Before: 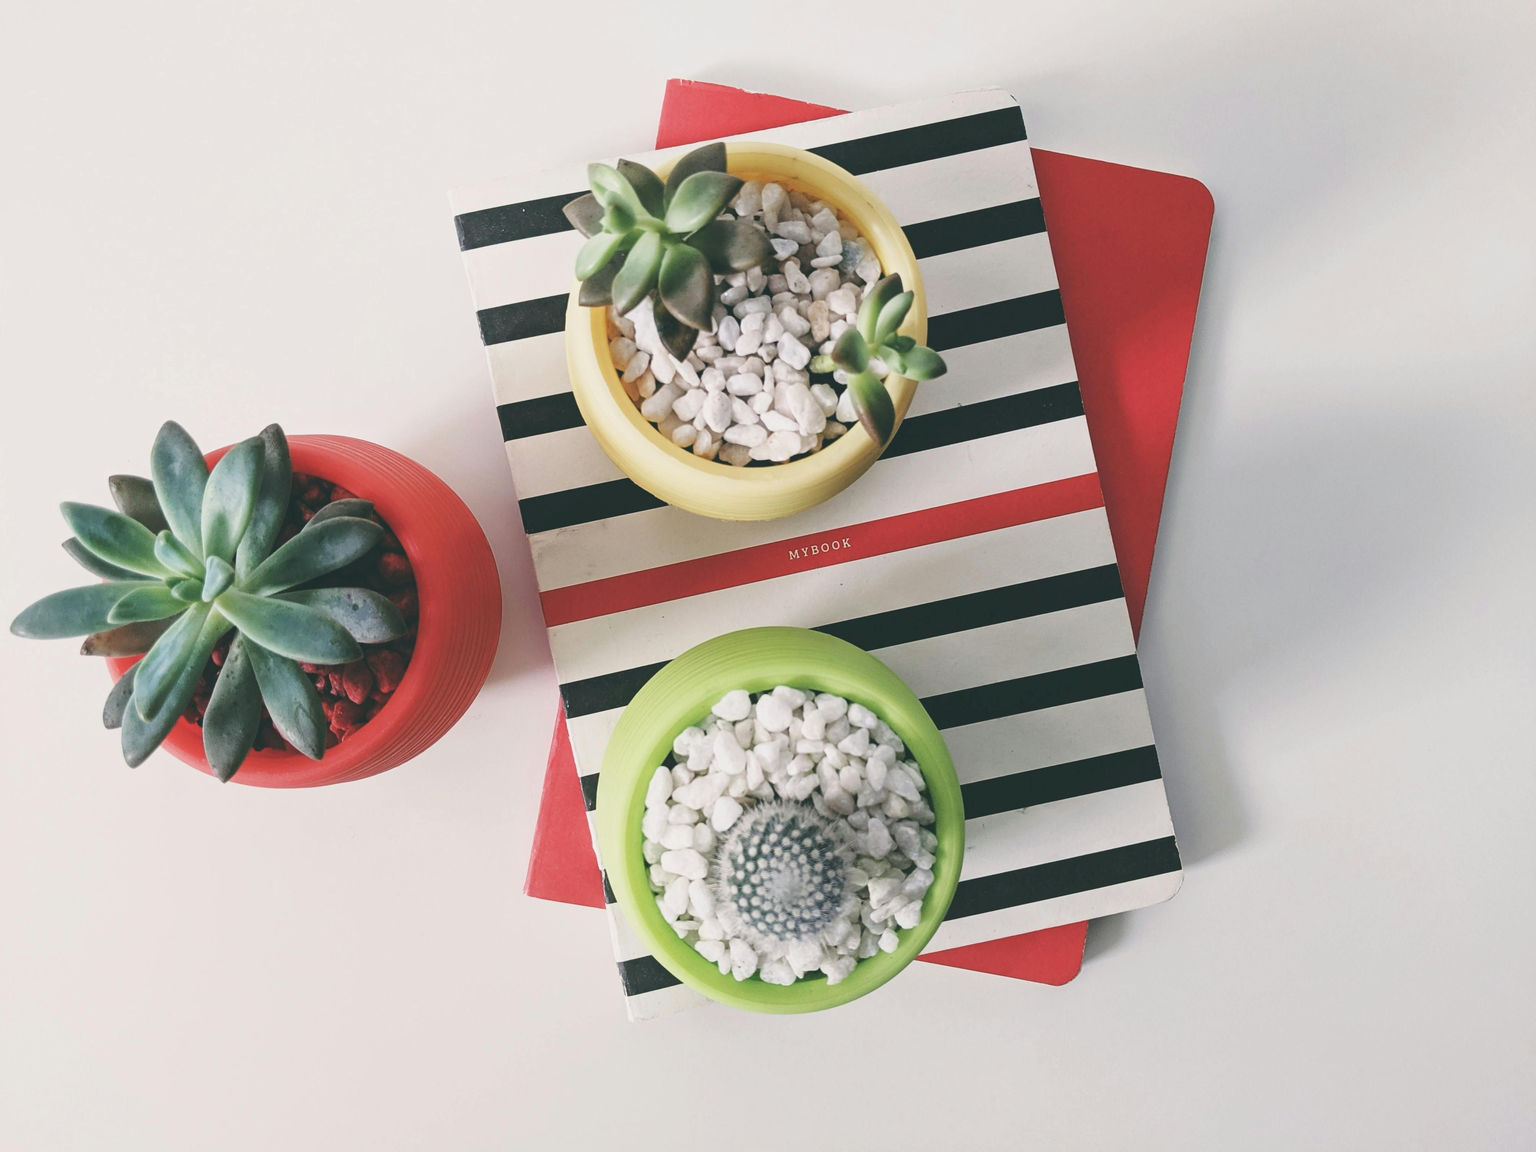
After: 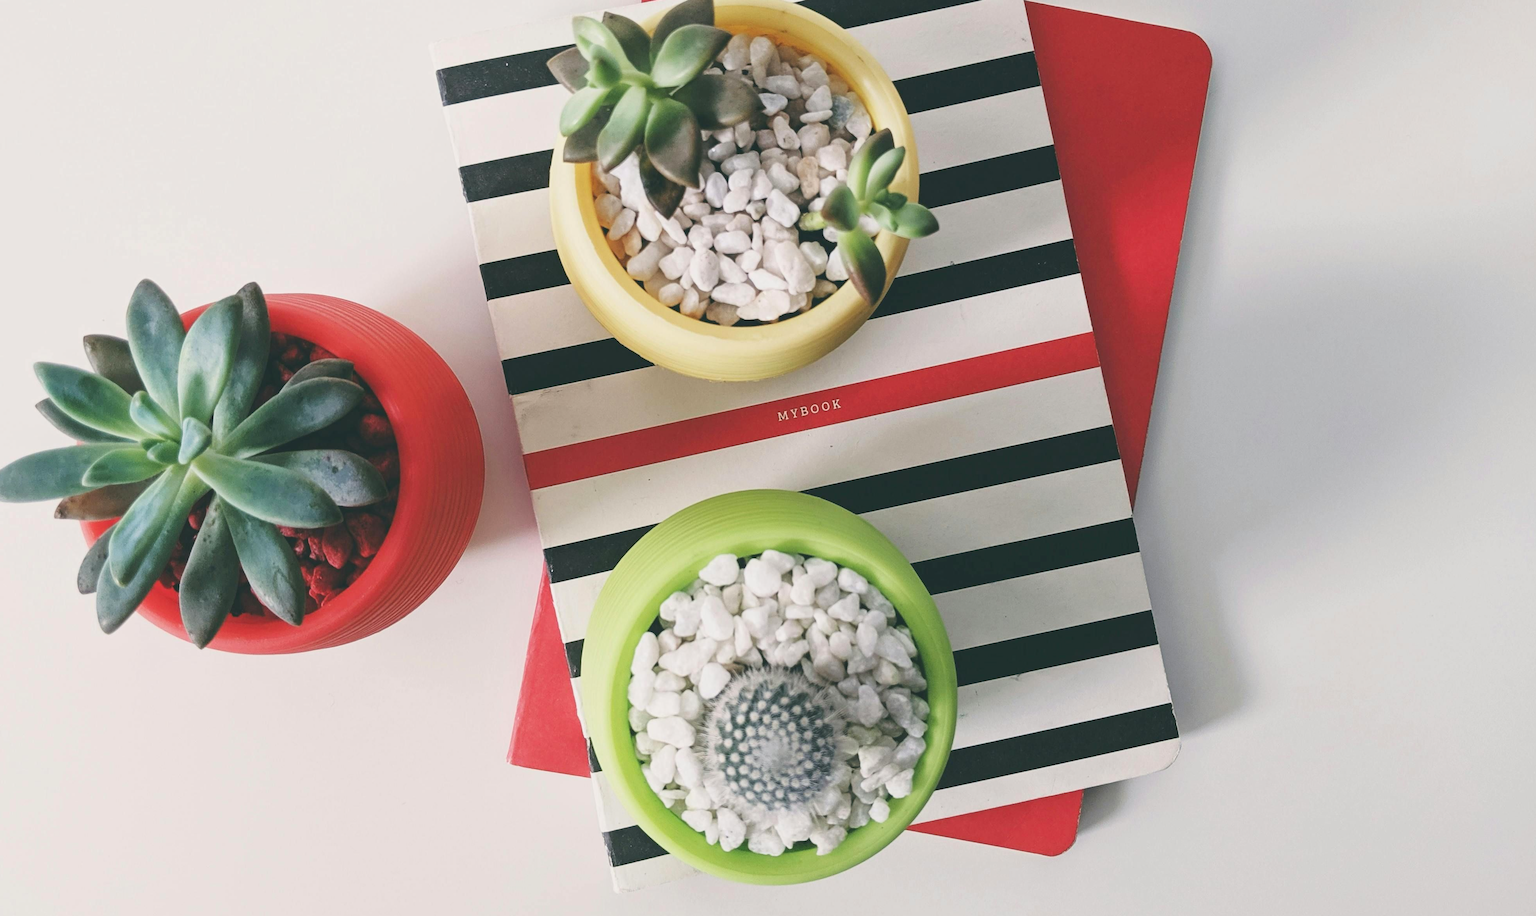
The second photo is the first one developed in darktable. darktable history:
crop and rotate: left 1.814%, top 12.818%, right 0.25%, bottom 9.225%
contrast brightness saturation: saturation 0.1
